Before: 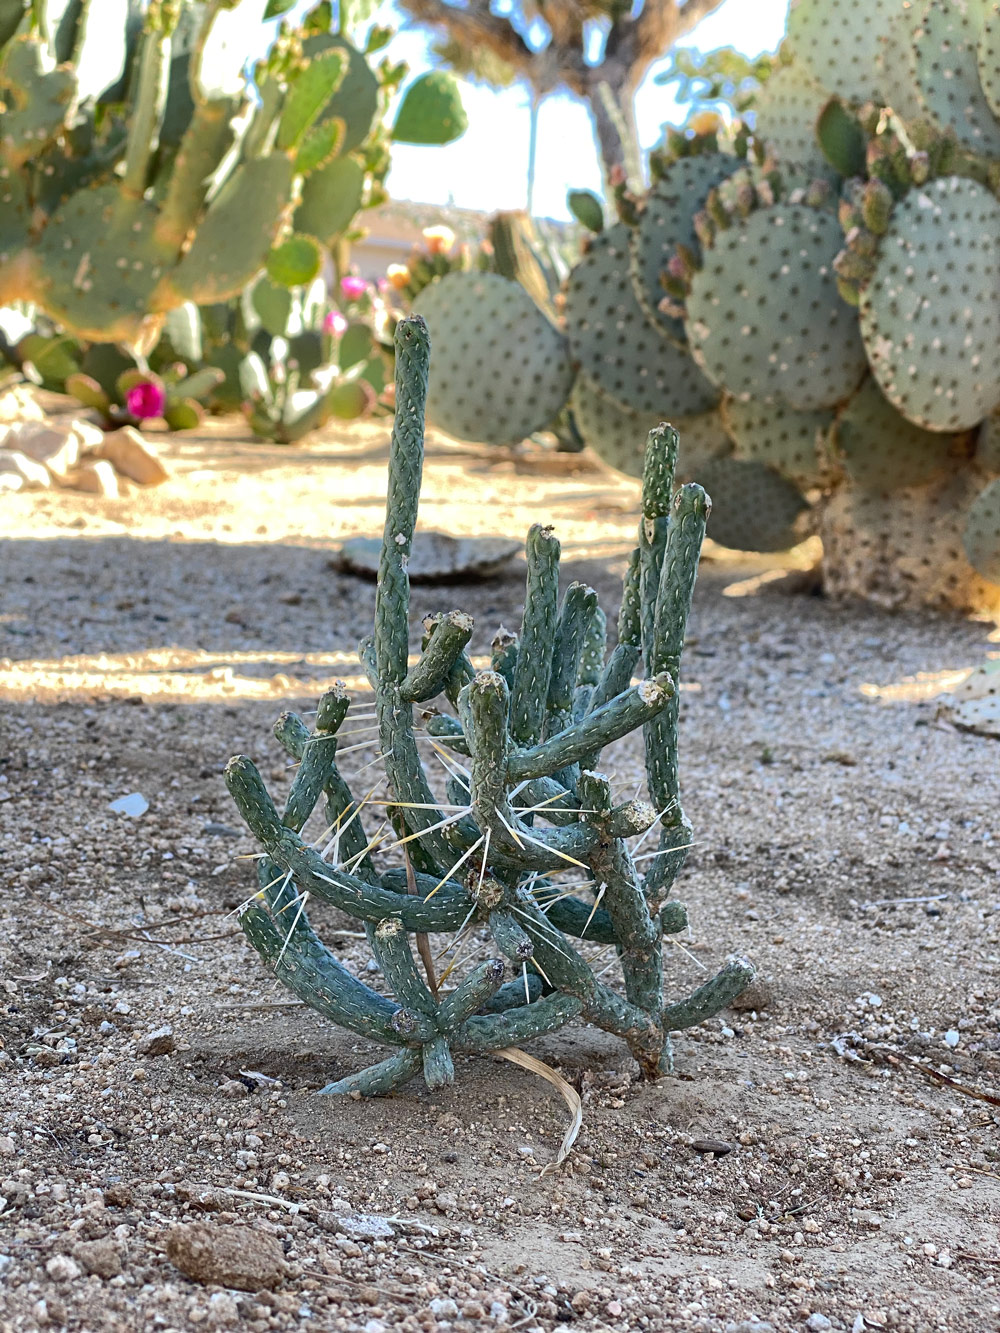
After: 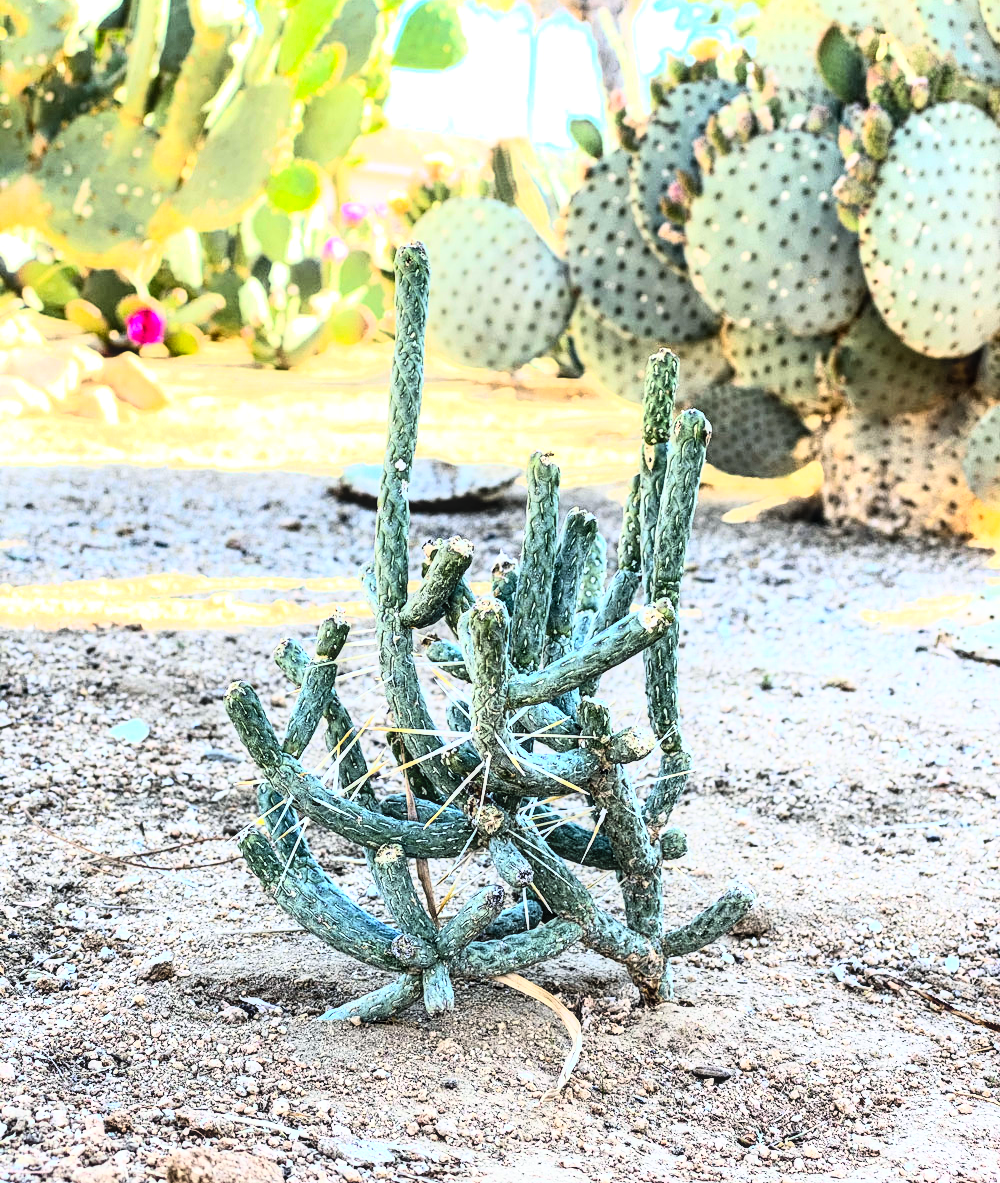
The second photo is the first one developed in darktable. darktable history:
crop and rotate: top 5.609%, bottom 5.609%
exposure: exposure -0.01 EV, compensate highlight preservation false
contrast brightness saturation: contrast 0.2, brightness 0.16, saturation 0.22
local contrast: on, module defaults
color balance: mode lift, gamma, gain (sRGB), lift [1, 1, 1.022, 1.026]
rgb curve: curves: ch0 [(0, 0) (0.21, 0.15) (0.24, 0.21) (0.5, 0.75) (0.75, 0.96) (0.89, 0.99) (1, 1)]; ch1 [(0, 0.02) (0.21, 0.13) (0.25, 0.2) (0.5, 0.67) (0.75, 0.9) (0.89, 0.97) (1, 1)]; ch2 [(0, 0.02) (0.21, 0.13) (0.25, 0.2) (0.5, 0.67) (0.75, 0.9) (0.89, 0.97) (1, 1)], compensate middle gray true
